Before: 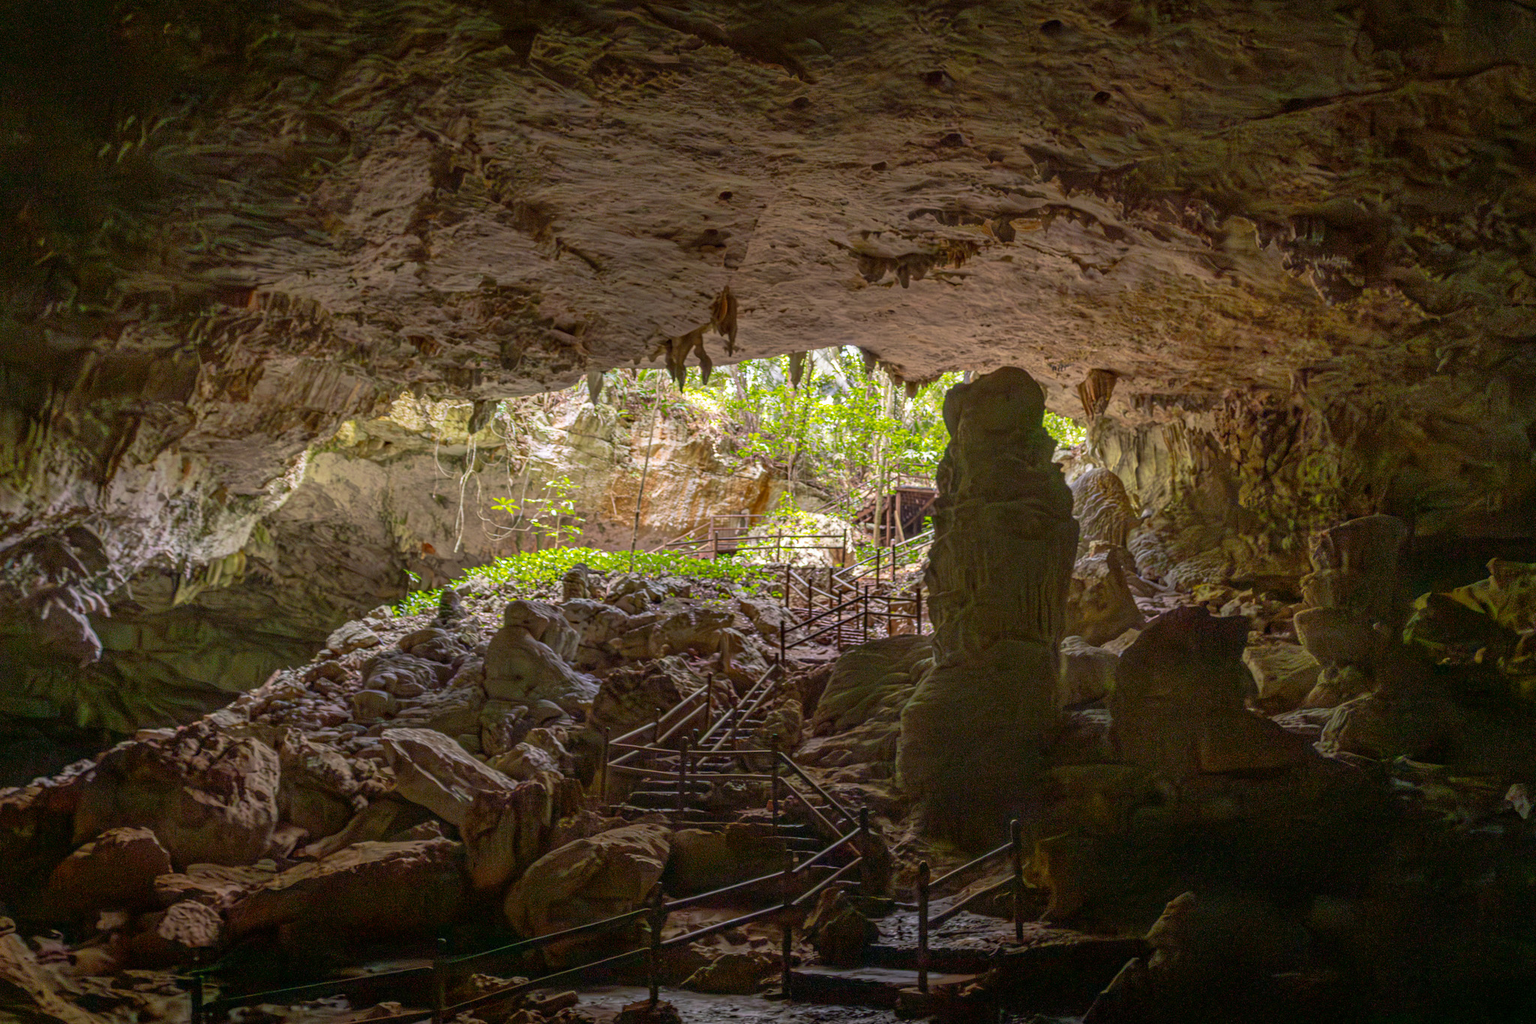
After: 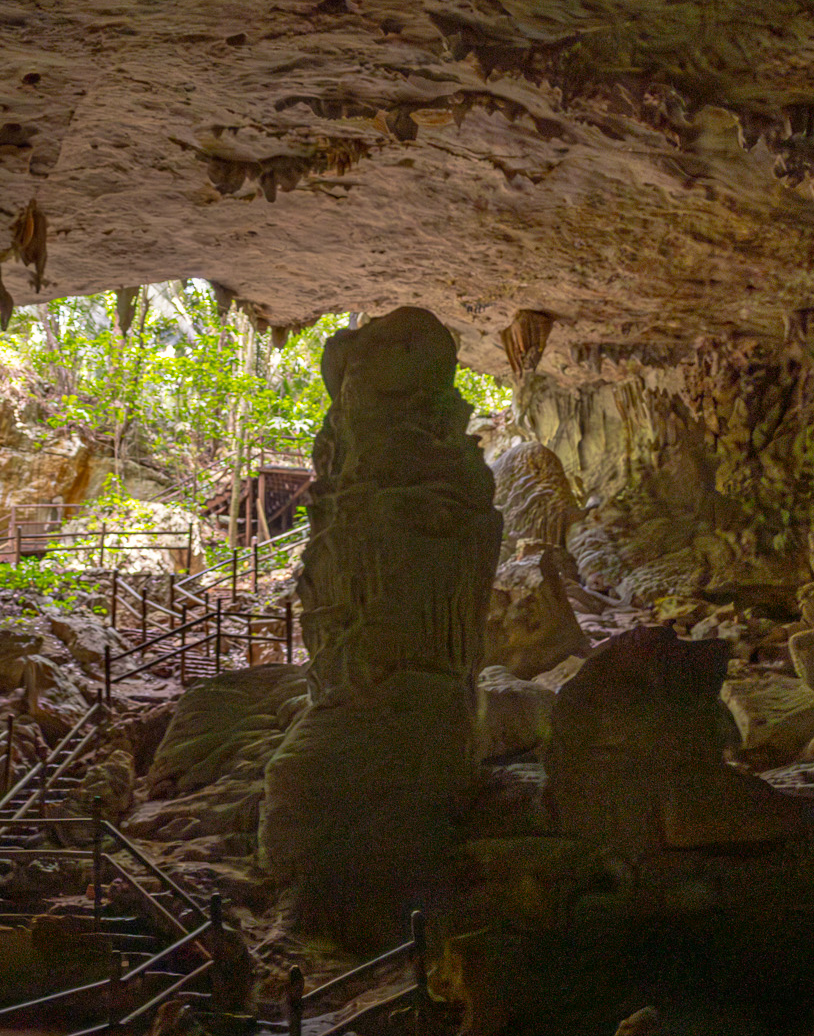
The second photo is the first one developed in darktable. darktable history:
white balance: red 1.009, blue 0.985
crop: left 45.721%, top 13.393%, right 14.118%, bottom 10.01%
